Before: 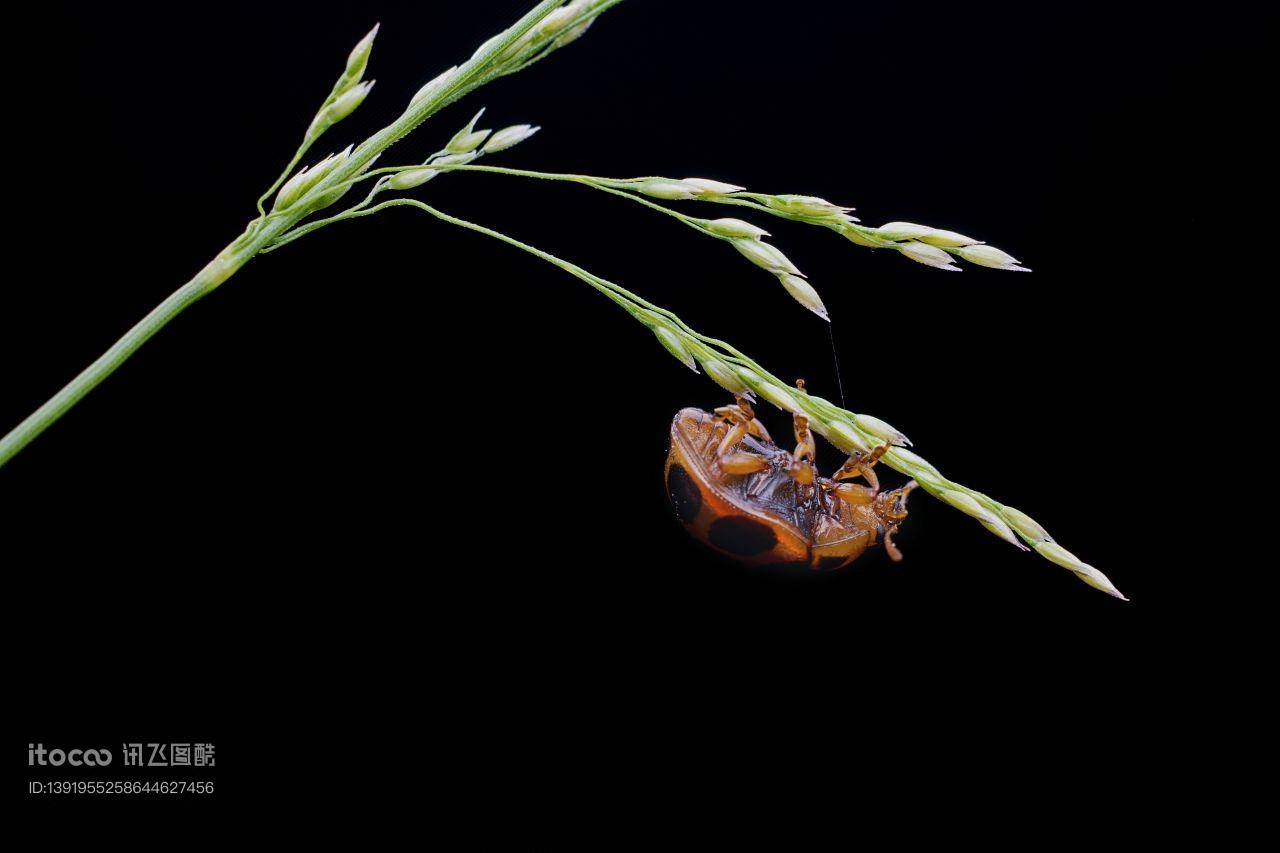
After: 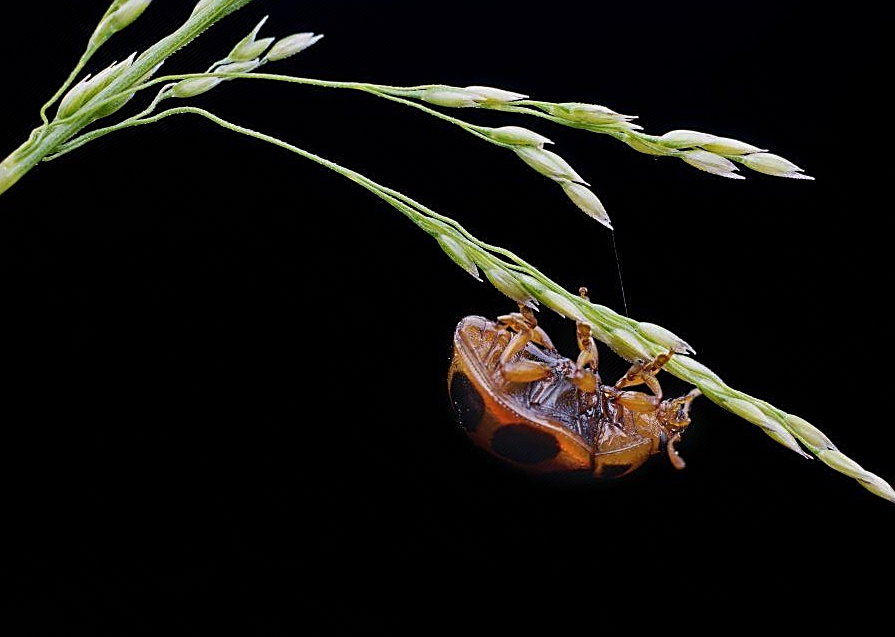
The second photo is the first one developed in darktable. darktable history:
sharpen: on, module defaults
crop and rotate: left 17.031%, top 10.794%, right 13.028%, bottom 14.454%
